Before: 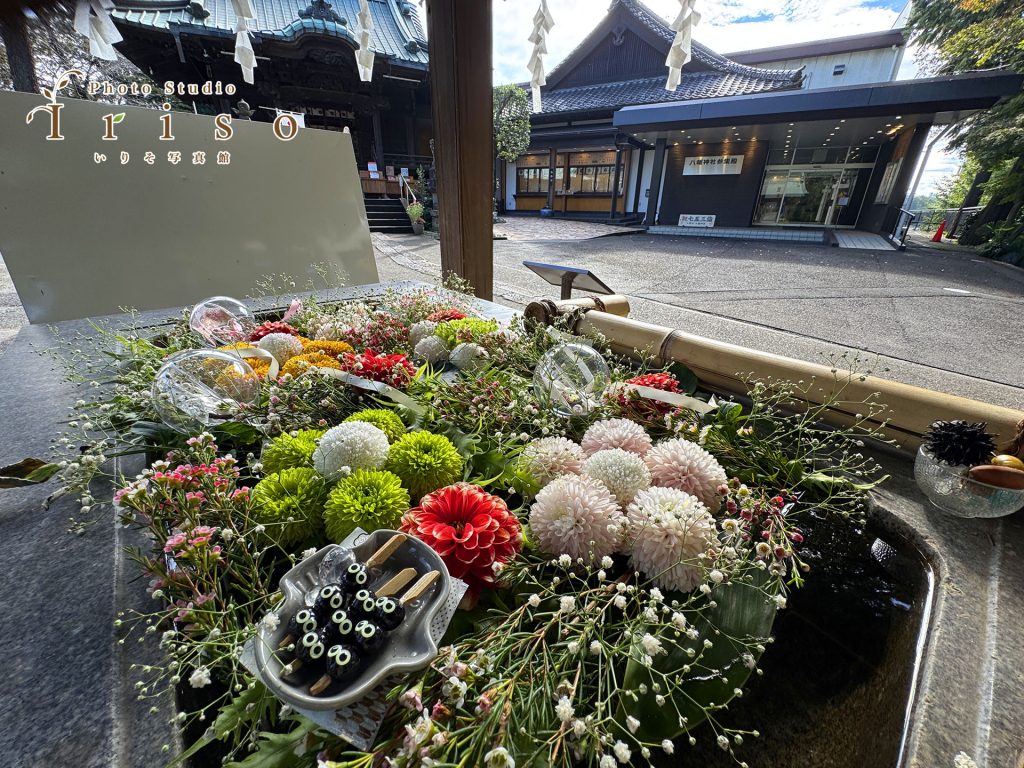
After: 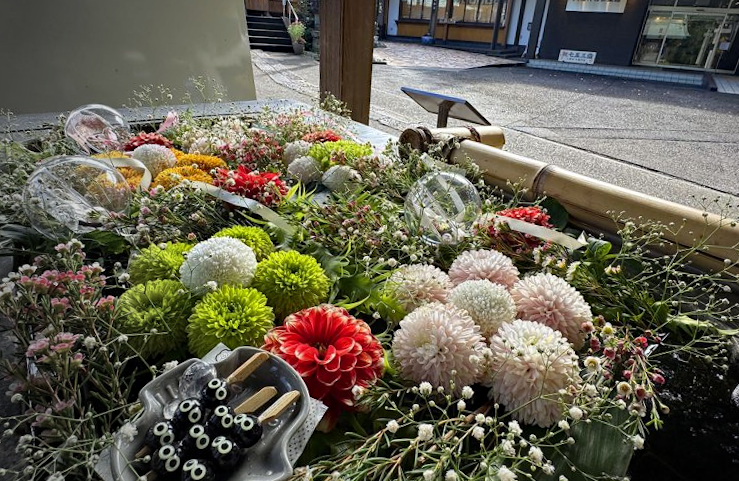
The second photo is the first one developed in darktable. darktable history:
haze removal: compatibility mode true, adaptive false
crop and rotate: angle -3.37°, left 9.79%, top 20.73%, right 12.42%, bottom 11.82%
vignetting: fall-off start 73.57%, center (0.22, -0.235)
